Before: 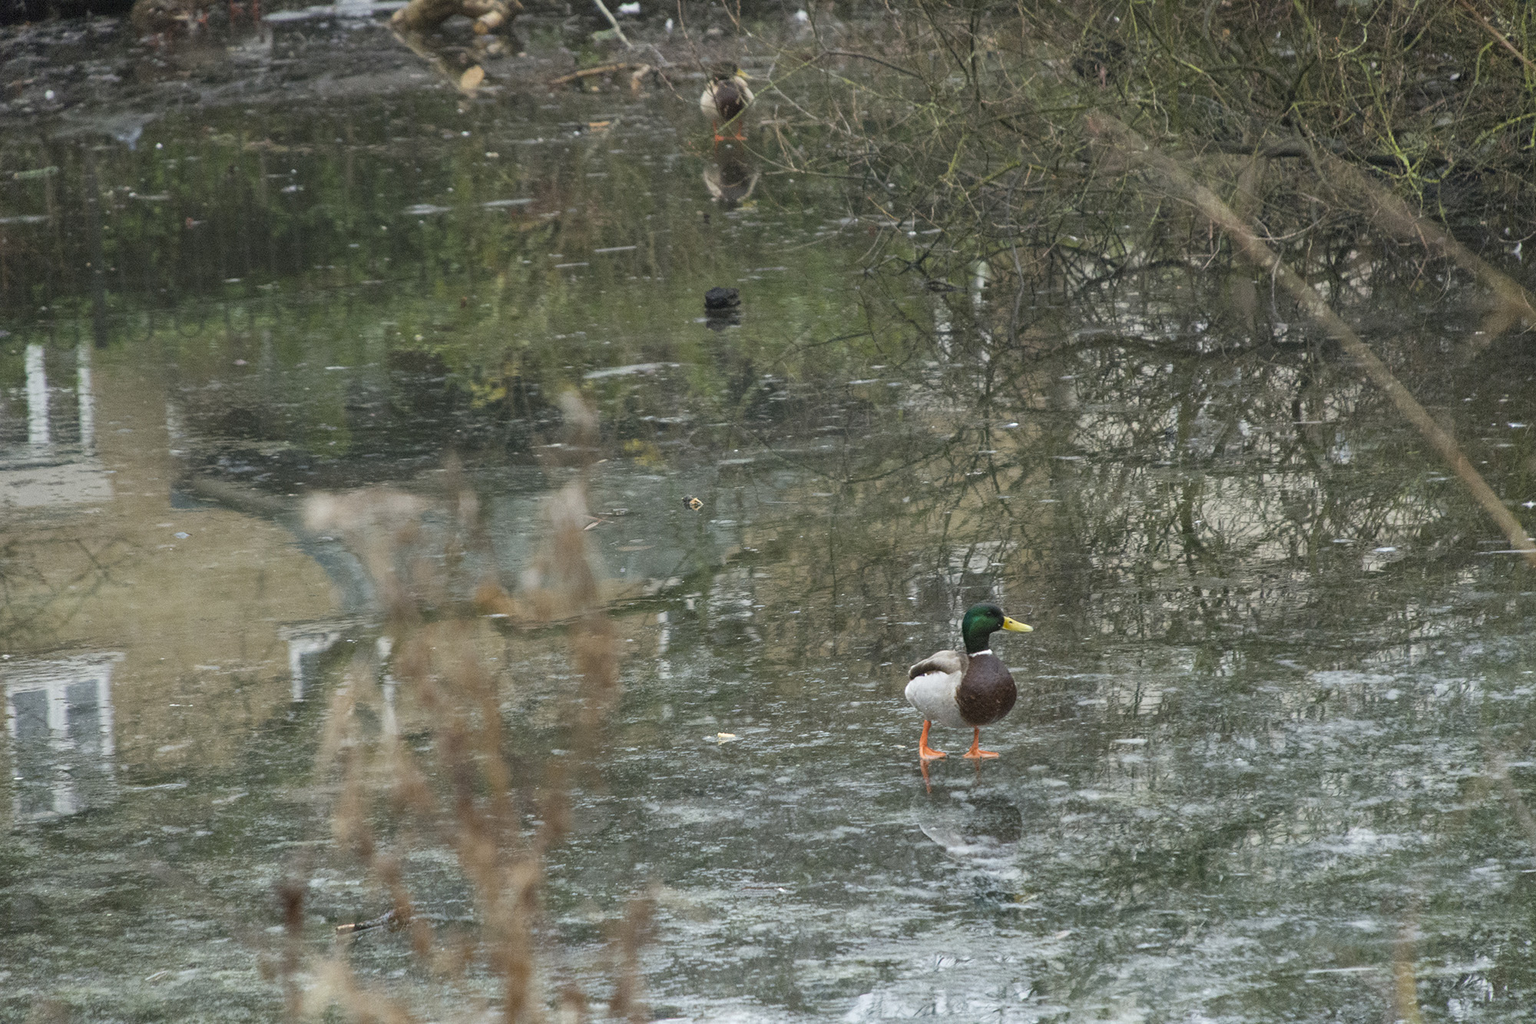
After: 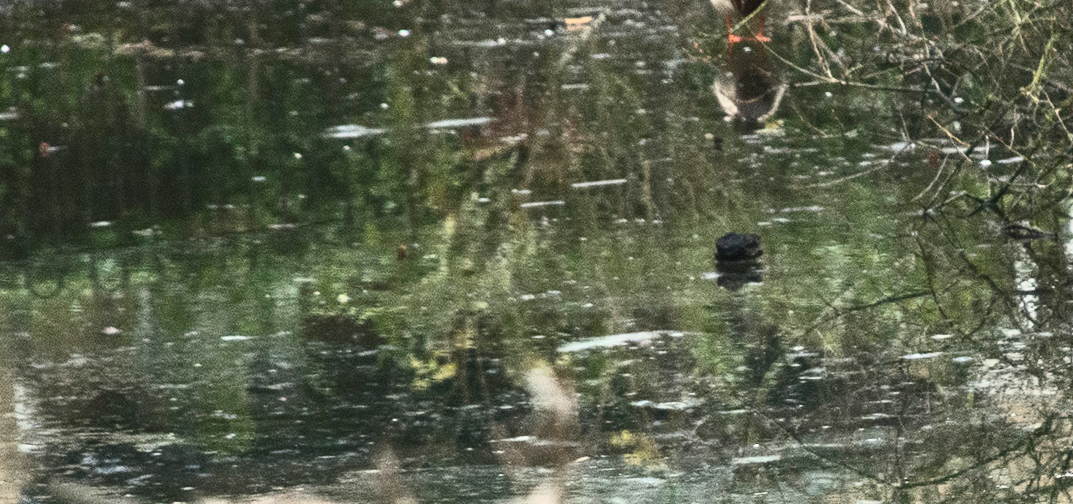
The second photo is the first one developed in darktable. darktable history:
contrast brightness saturation: contrast 0.62, brightness 0.34, saturation 0.14
crop: left 10.121%, top 10.631%, right 36.218%, bottom 51.526%
